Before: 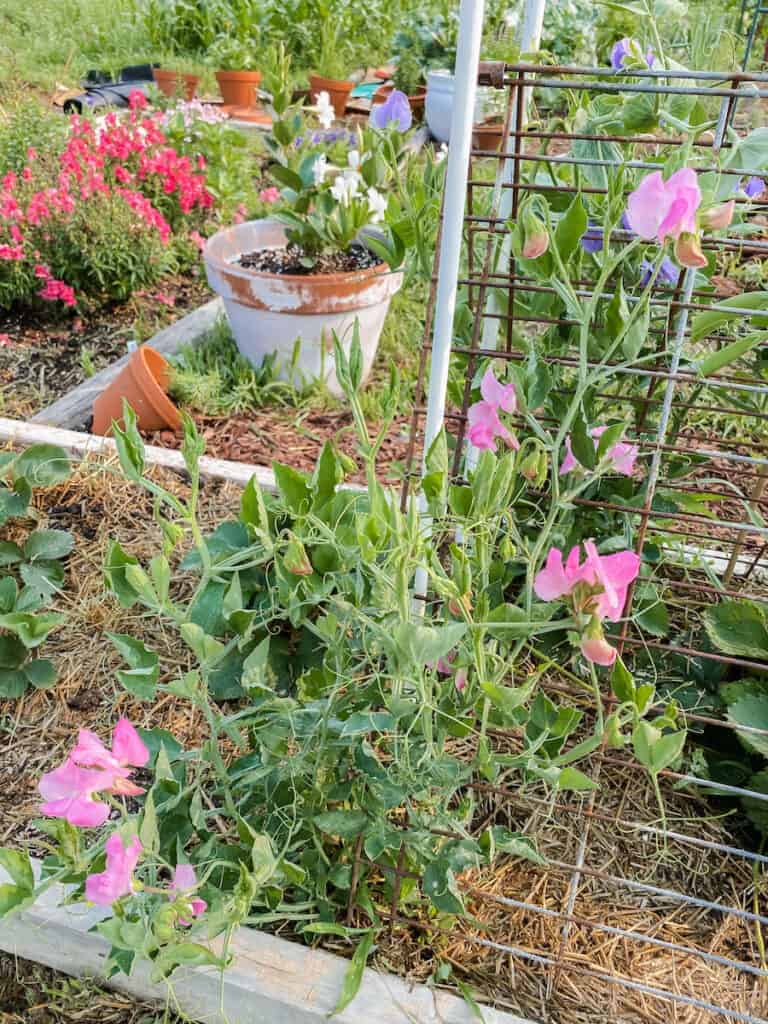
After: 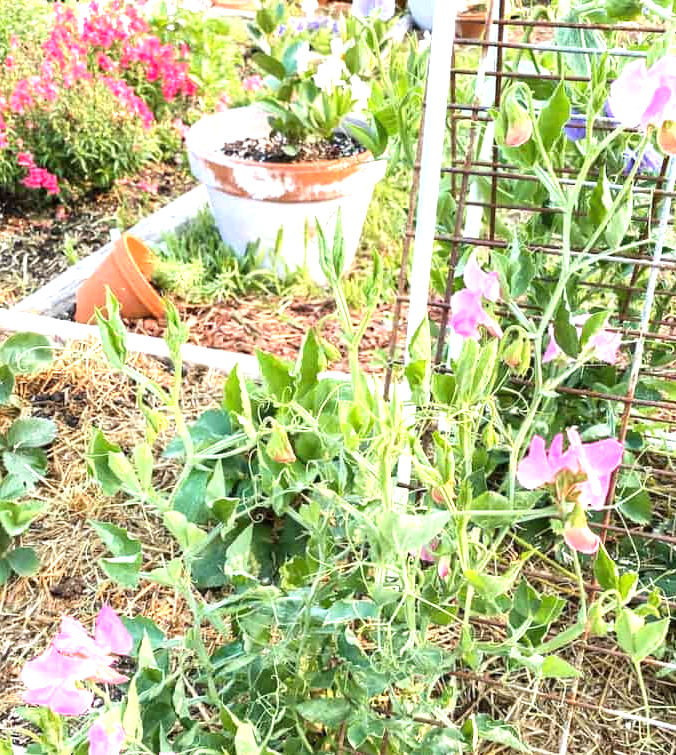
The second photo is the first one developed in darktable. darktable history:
crop and rotate: left 2.331%, top 11.021%, right 9.643%, bottom 15.187%
exposure: black level correction 0, exposure 1.199 EV, compensate exposure bias true, compensate highlight preservation false
